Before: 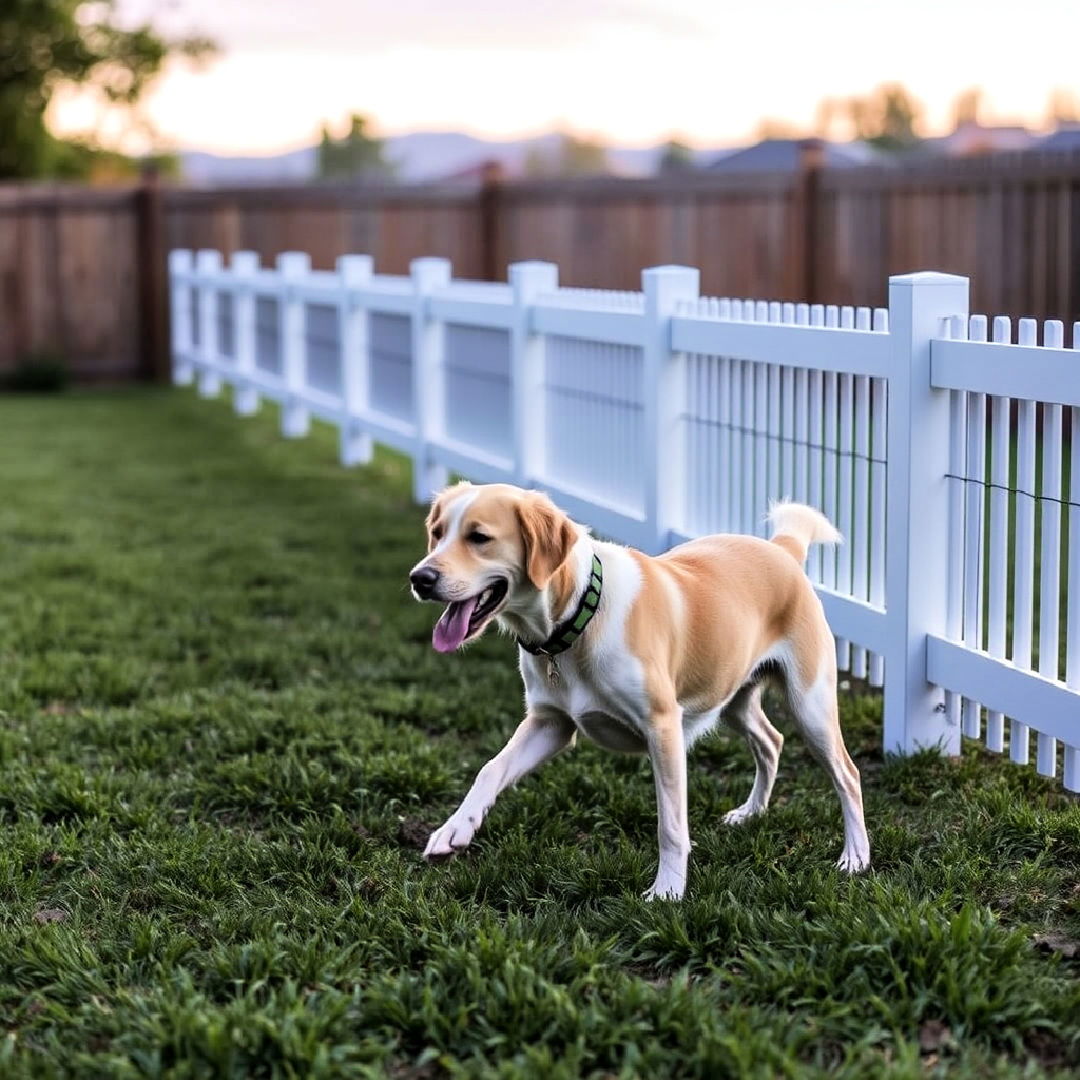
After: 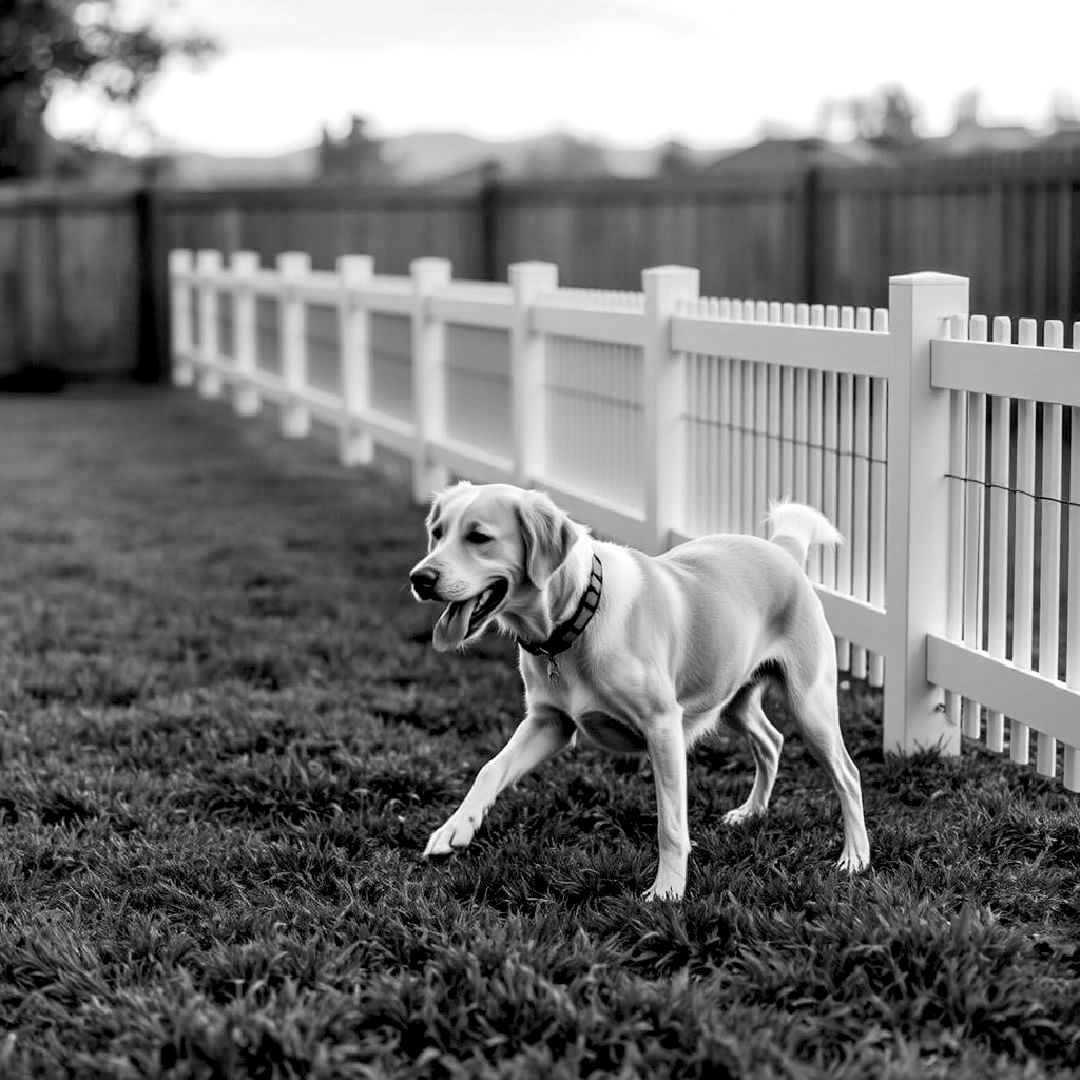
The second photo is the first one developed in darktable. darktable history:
contrast brightness saturation: saturation -1
exposure: black level correction 0.009, exposure 0.014 EV, compensate highlight preservation false
